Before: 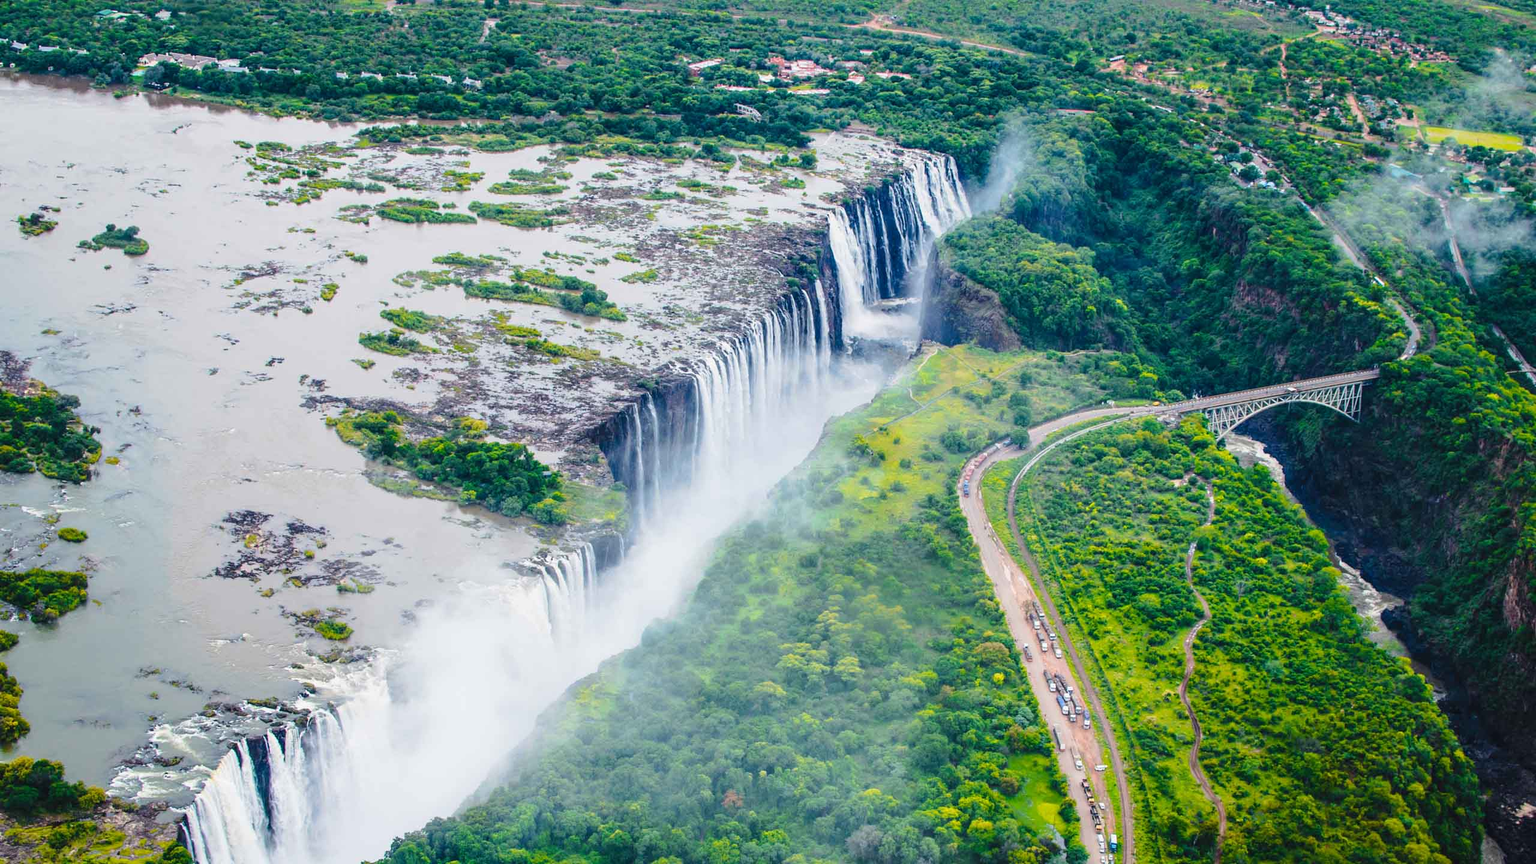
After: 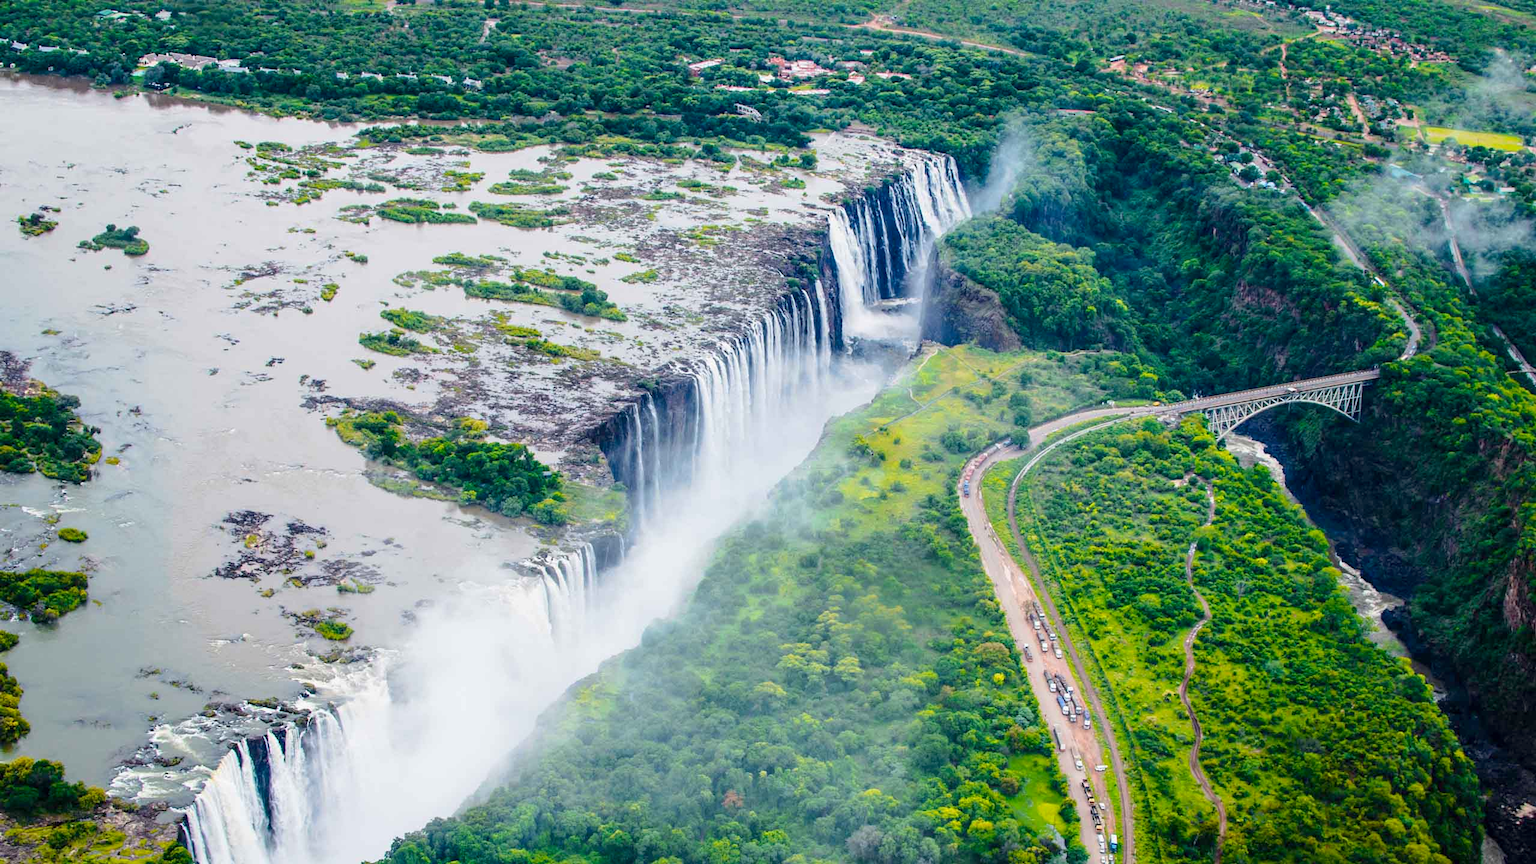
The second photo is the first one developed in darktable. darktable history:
exposure: black level correction 0.005, exposure 0.016 EV, compensate exposure bias true, compensate highlight preservation false
